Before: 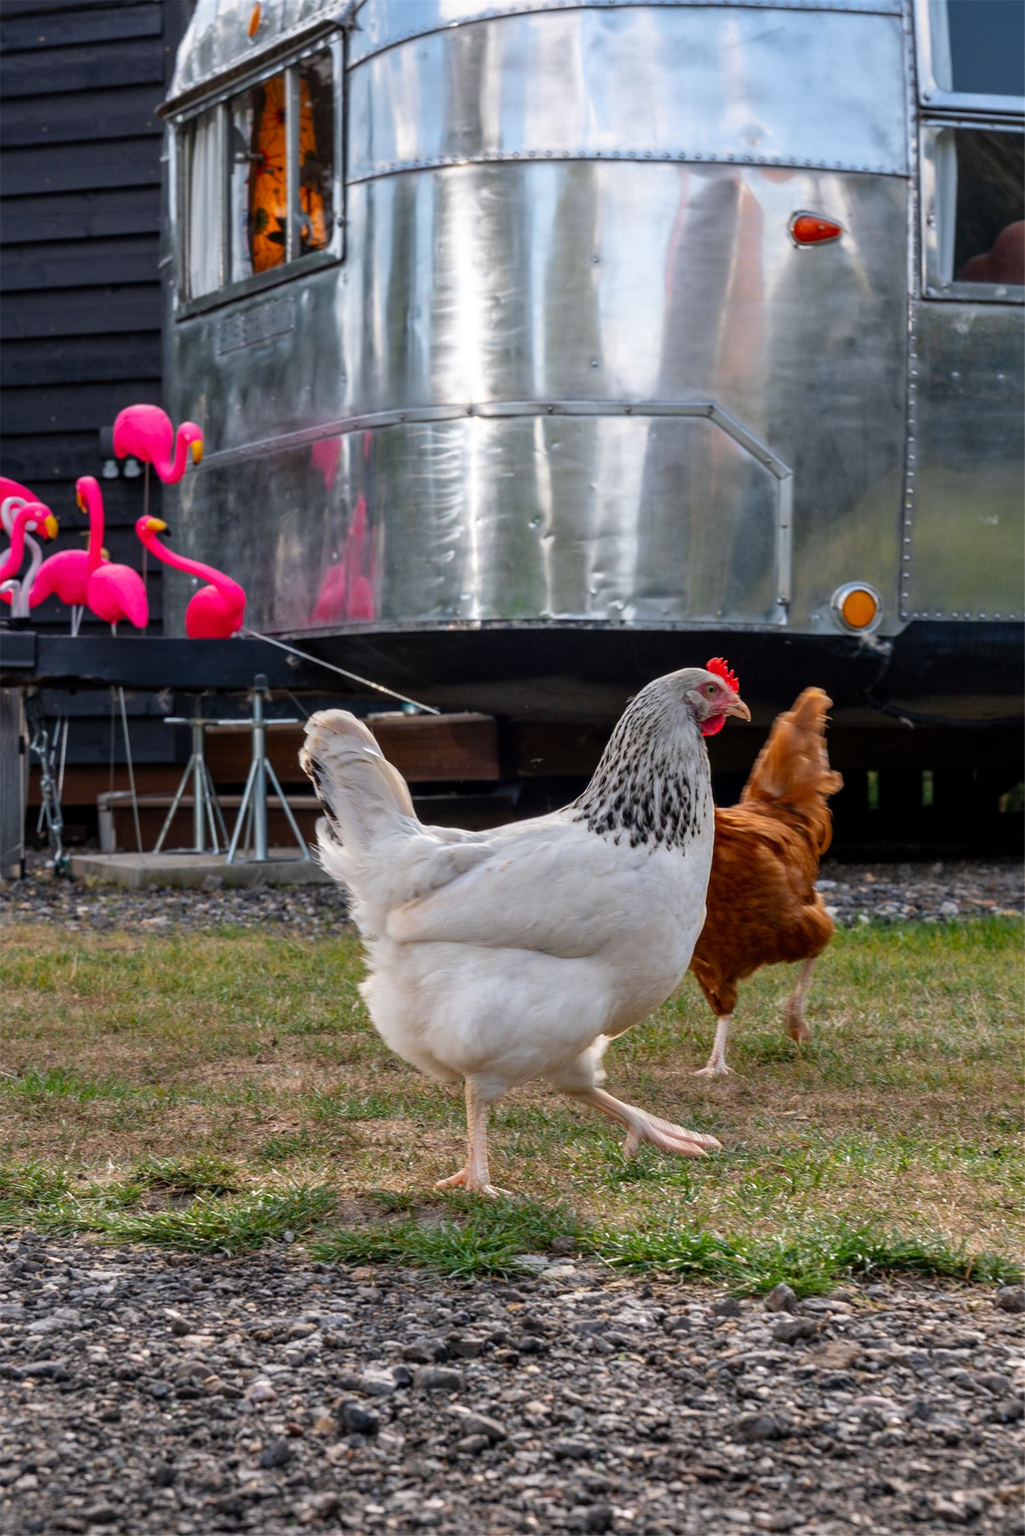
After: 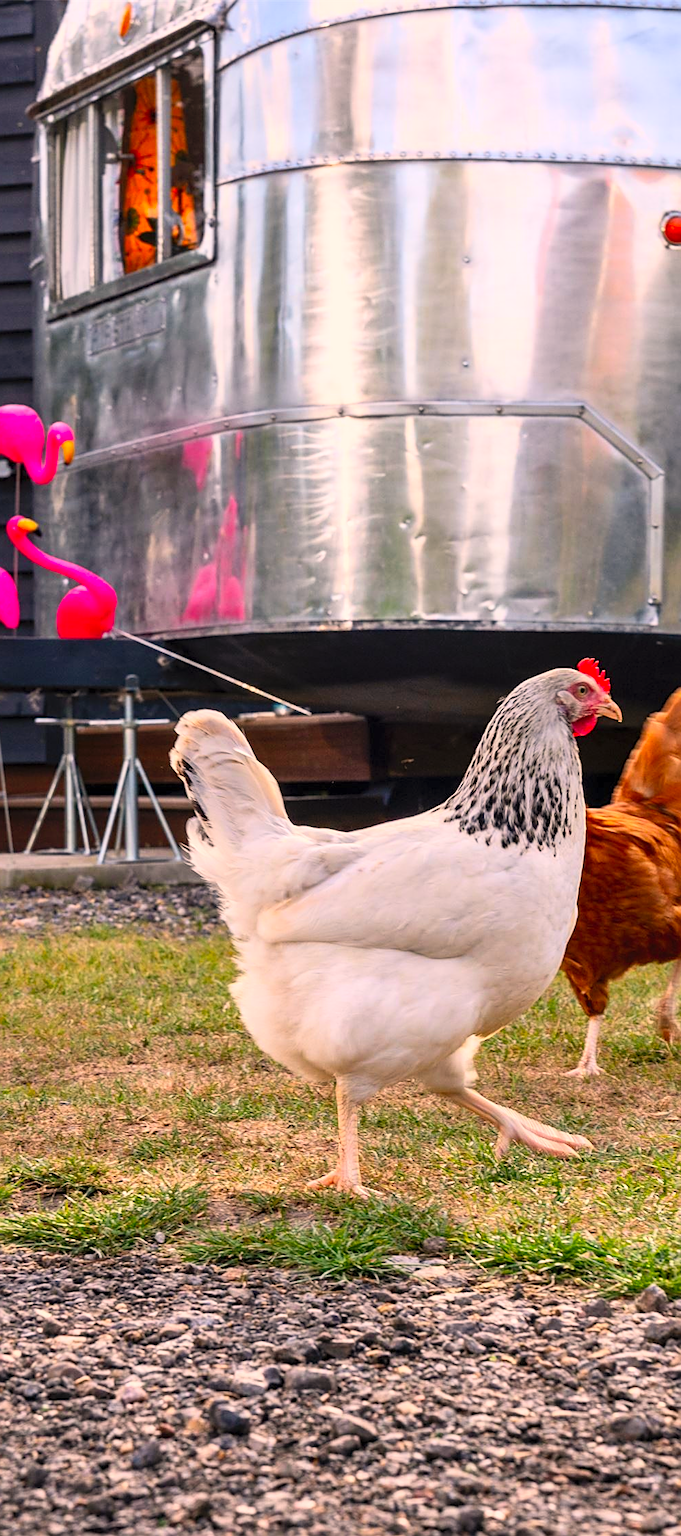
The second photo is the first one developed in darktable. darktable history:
contrast brightness saturation: contrast 0.24, brightness 0.27, saturation 0.387
crop and rotate: left 12.651%, right 20.873%
tone equalizer: on, module defaults
sharpen: amount 0.5
color correction: highlights a* 12.04, highlights b* 11.89
